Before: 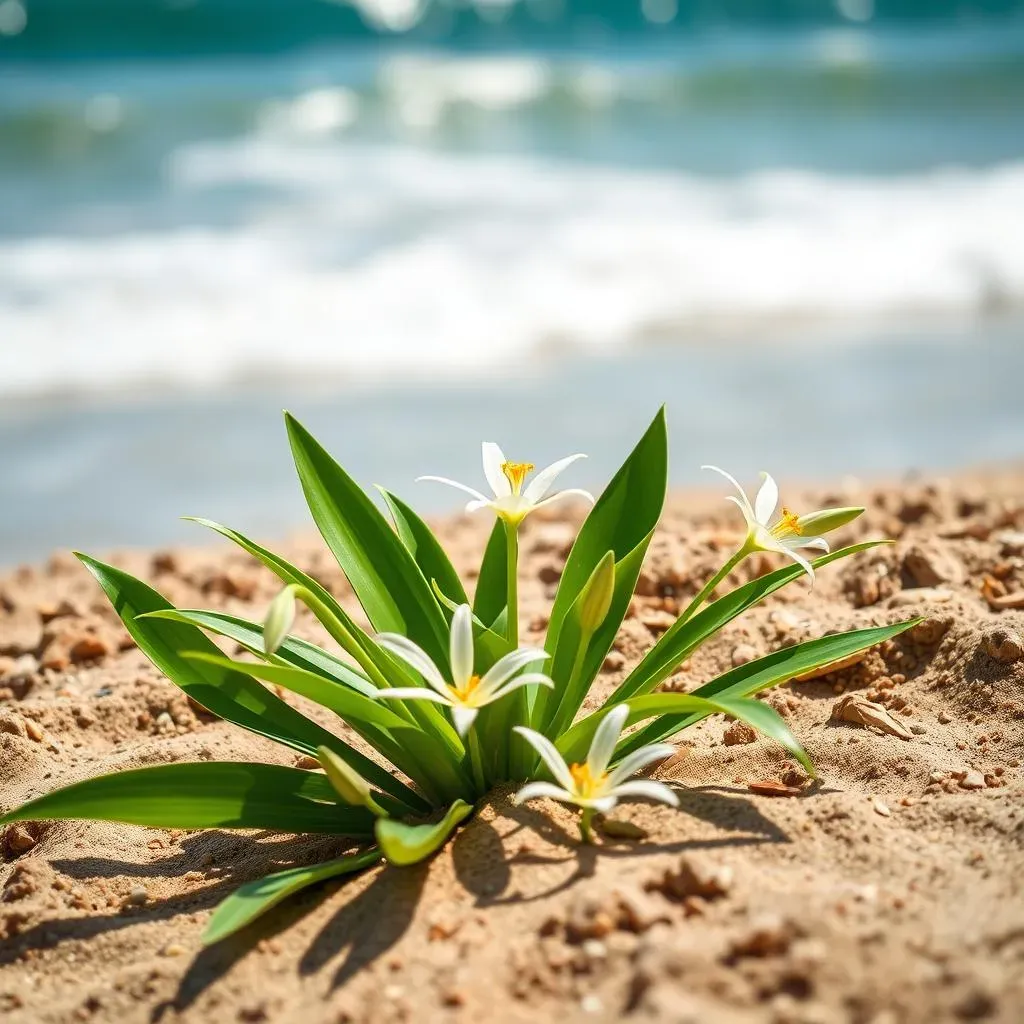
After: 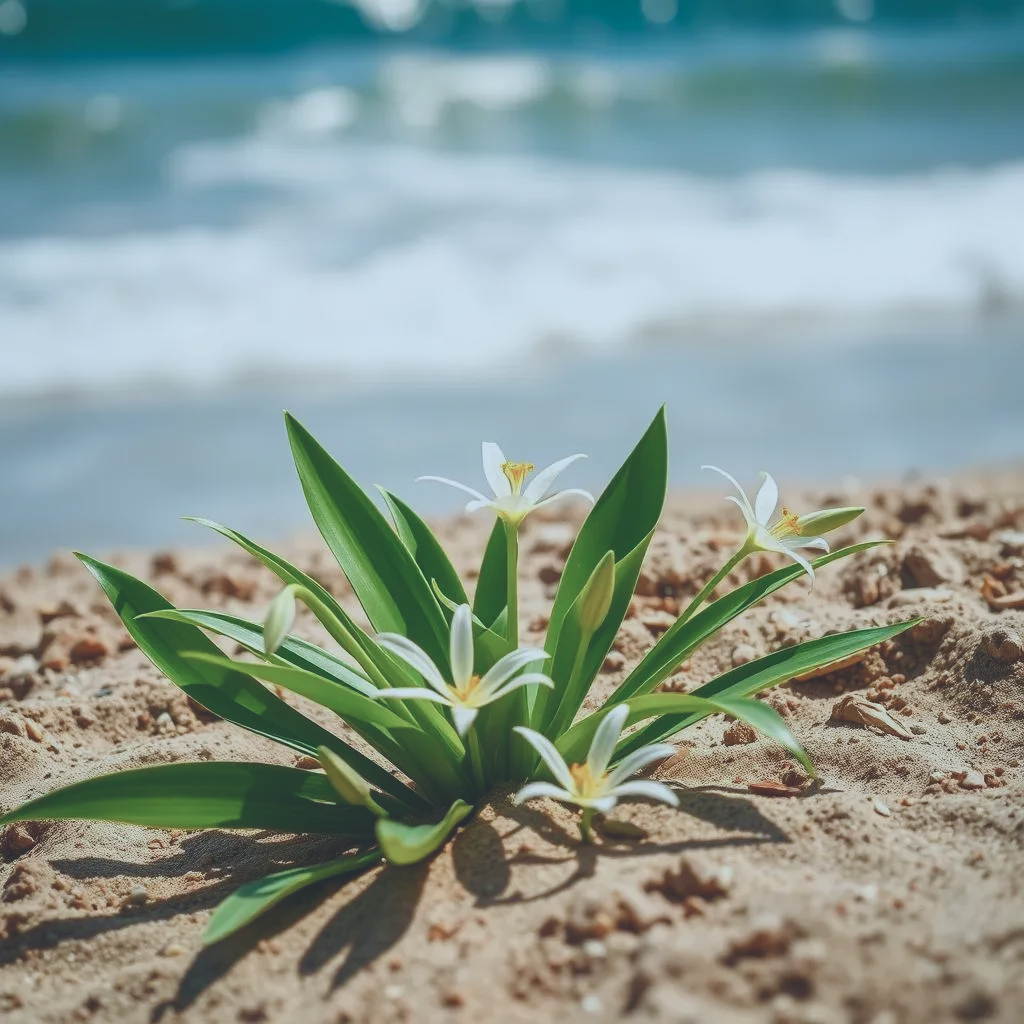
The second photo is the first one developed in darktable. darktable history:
exposure: black level correction -0.034, exposure -0.495 EV, compensate highlight preservation false
color balance rgb: perceptual saturation grading › global saturation 0.478%, perceptual saturation grading › highlights -31.281%, perceptual saturation grading › mid-tones 5.298%, perceptual saturation grading › shadows 18.565%
color calibration: illuminant F (fluorescent), F source F9 (Cool White Deluxe 4150 K) – high CRI, x 0.375, y 0.373, temperature 4161.9 K, gamut compression 0.979
